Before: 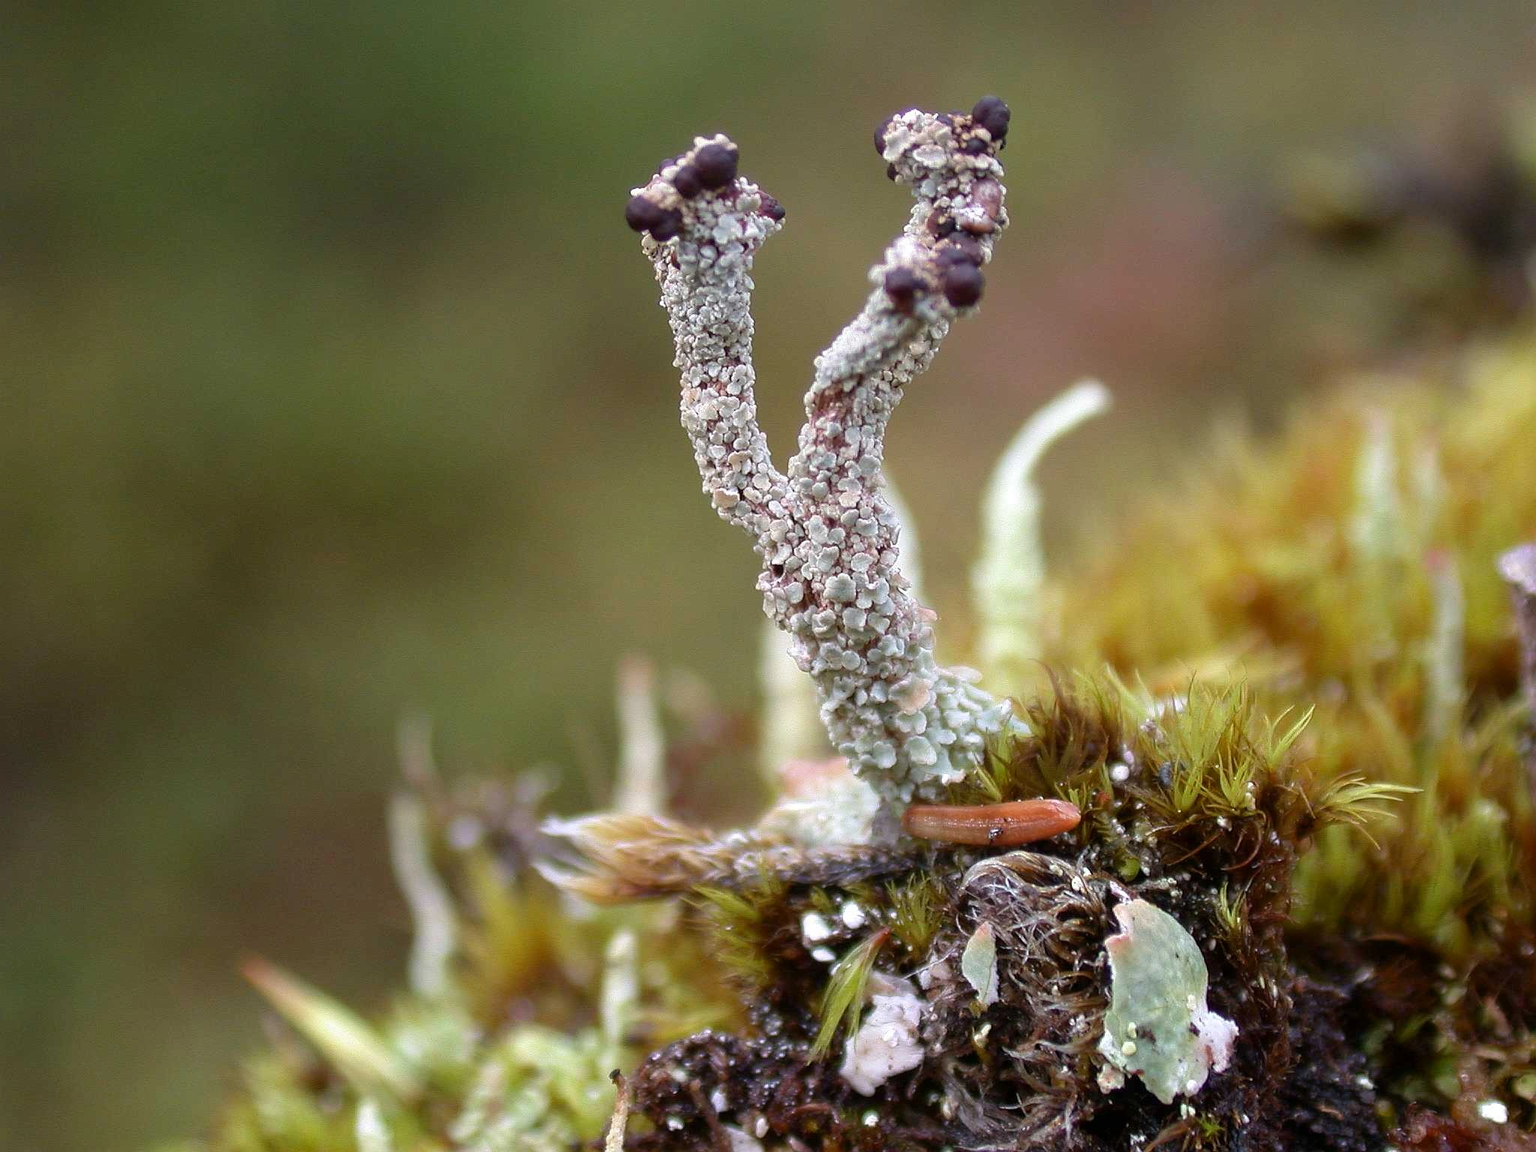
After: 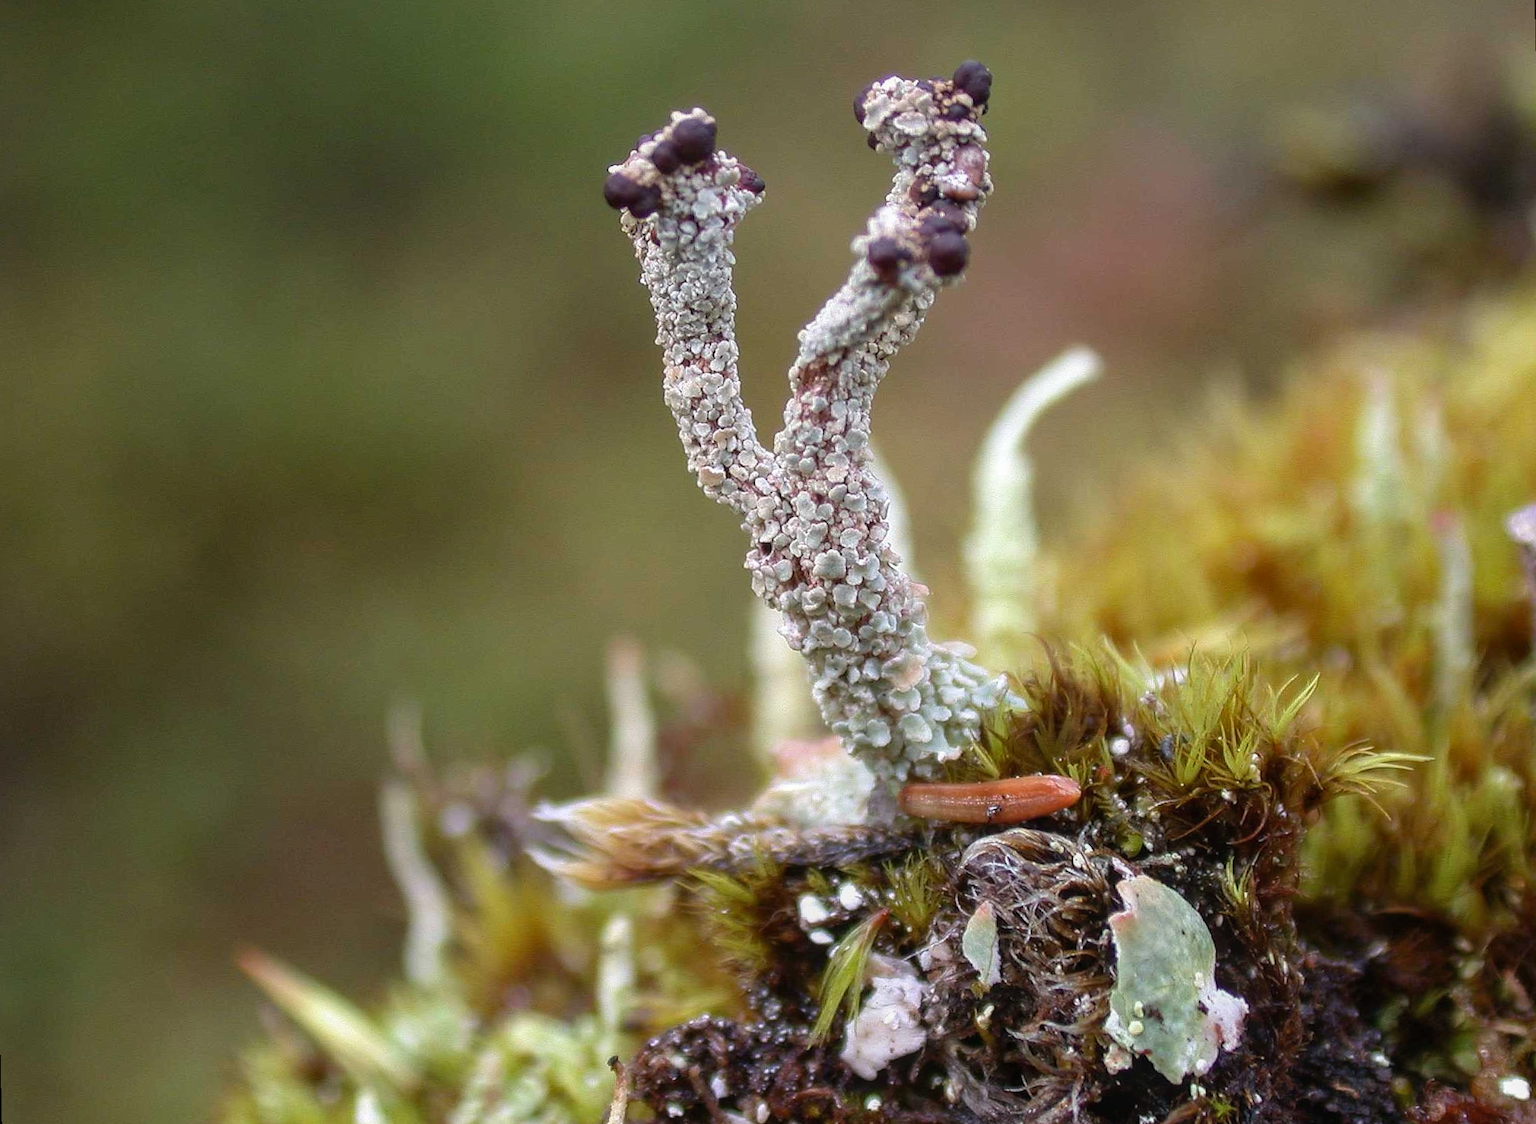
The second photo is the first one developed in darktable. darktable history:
rotate and perspective: rotation -1.32°, lens shift (horizontal) -0.031, crop left 0.015, crop right 0.985, crop top 0.047, crop bottom 0.982
local contrast: detail 110%
